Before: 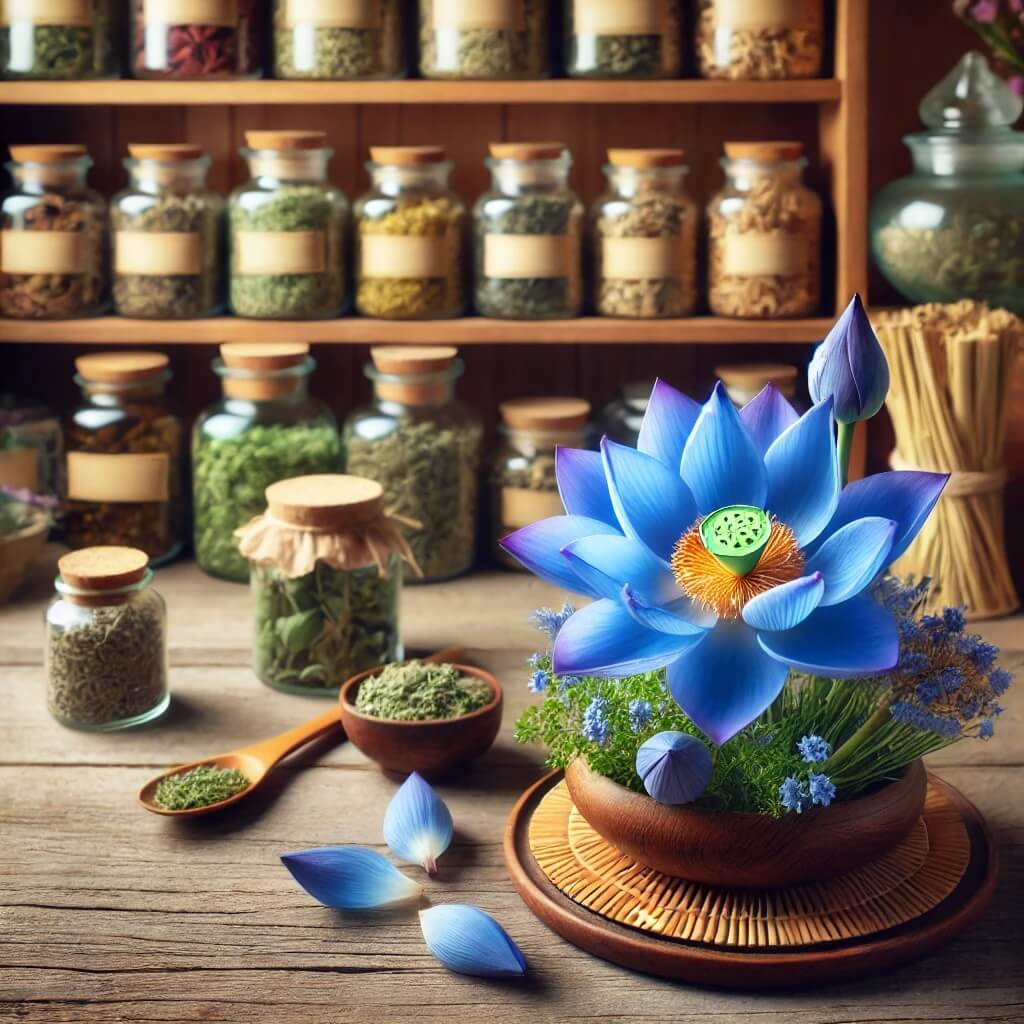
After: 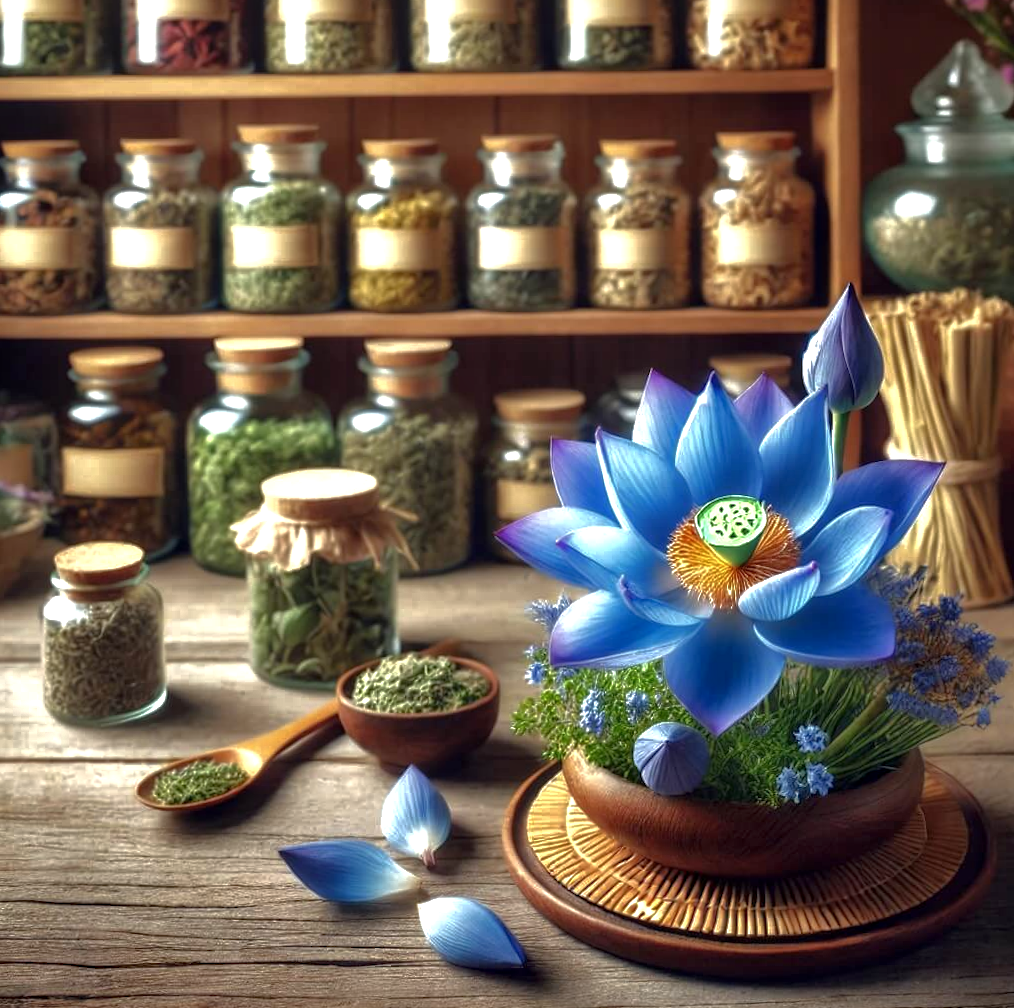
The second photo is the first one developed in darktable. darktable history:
local contrast: on, module defaults
rotate and perspective: rotation -0.45°, automatic cropping original format, crop left 0.008, crop right 0.992, crop top 0.012, crop bottom 0.988
base curve: curves: ch0 [(0, 0) (0.841, 0.609) (1, 1)]
exposure: black level correction 0, exposure 0.5 EV, compensate highlight preservation false
